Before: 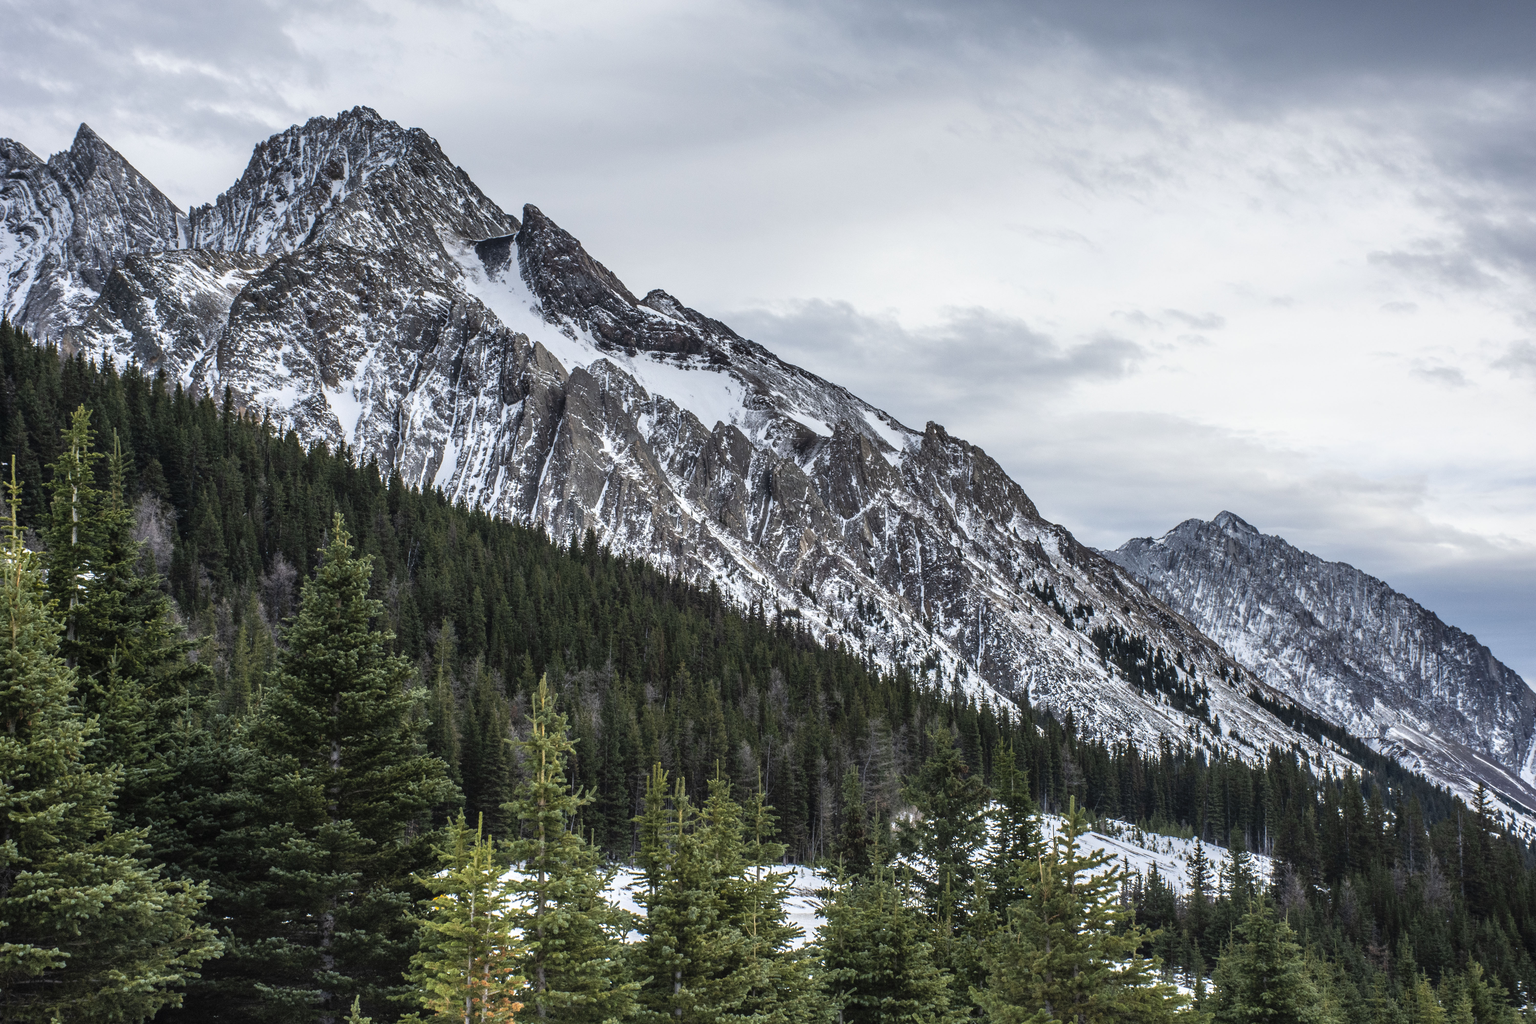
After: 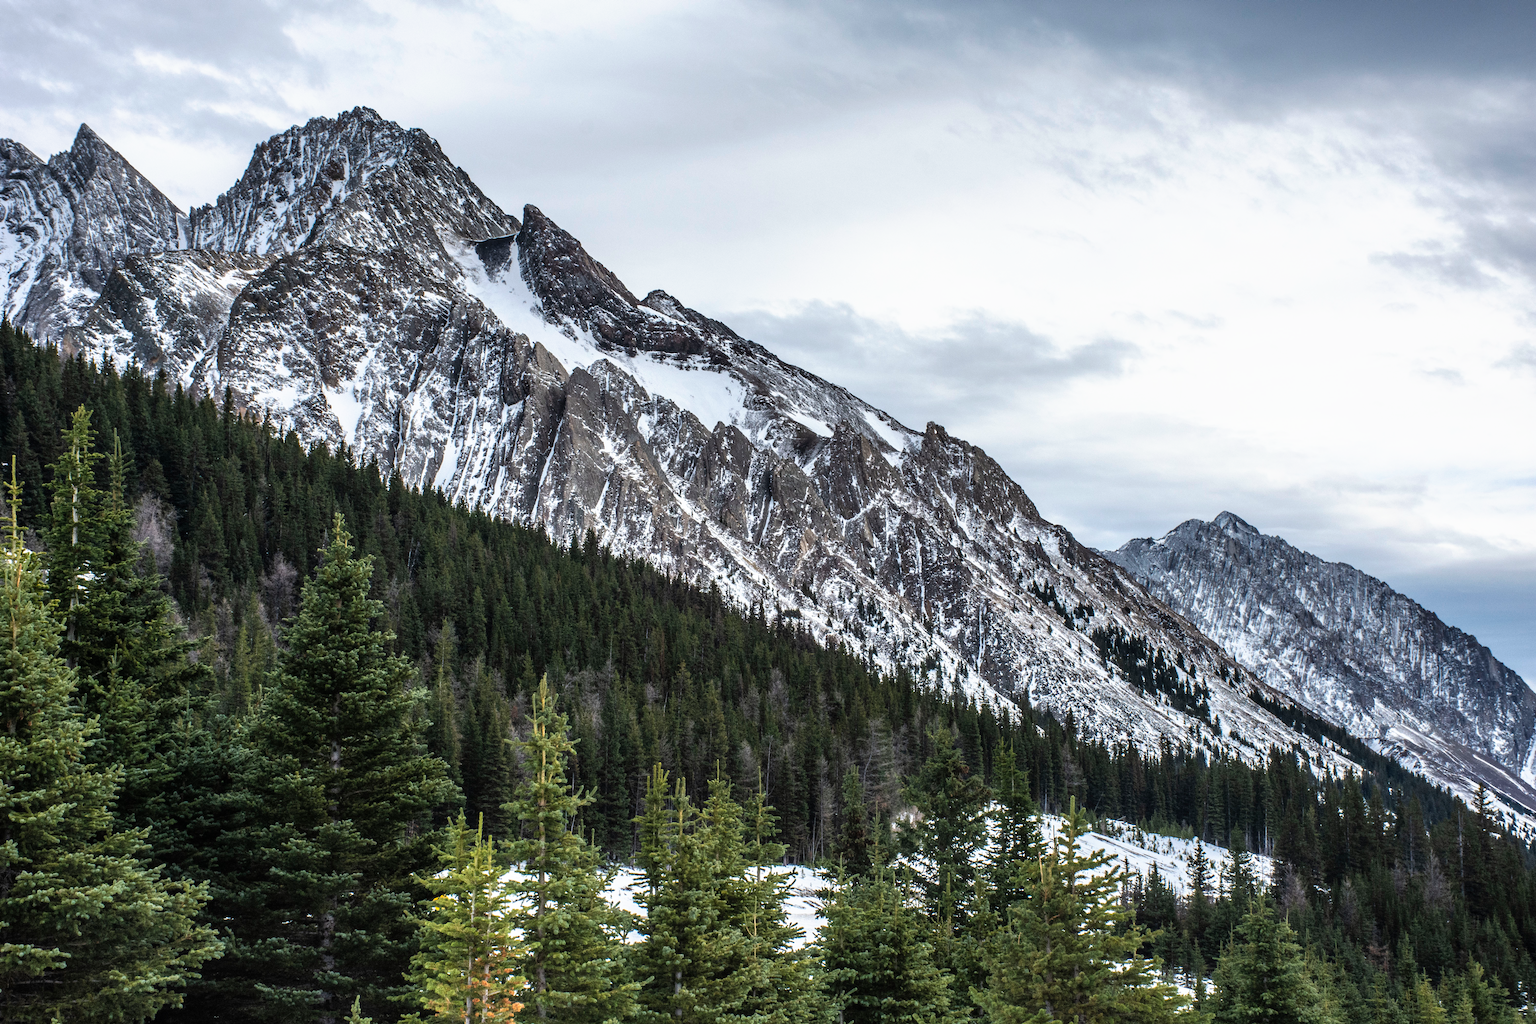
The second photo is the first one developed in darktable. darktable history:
tone curve: curves: ch0 [(0, 0) (0.003, 0.002) (0.011, 0.01) (0.025, 0.022) (0.044, 0.039) (0.069, 0.061) (0.1, 0.088) (0.136, 0.126) (0.177, 0.167) (0.224, 0.211) (0.277, 0.27) (0.335, 0.335) (0.399, 0.407) (0.468, 0.485) (0.543, 0.569) (0.623, 0.659) (0.709, 0.756) (0.801, 0.851) (0.898, 0.961) (1, 1)], preserve colors none
